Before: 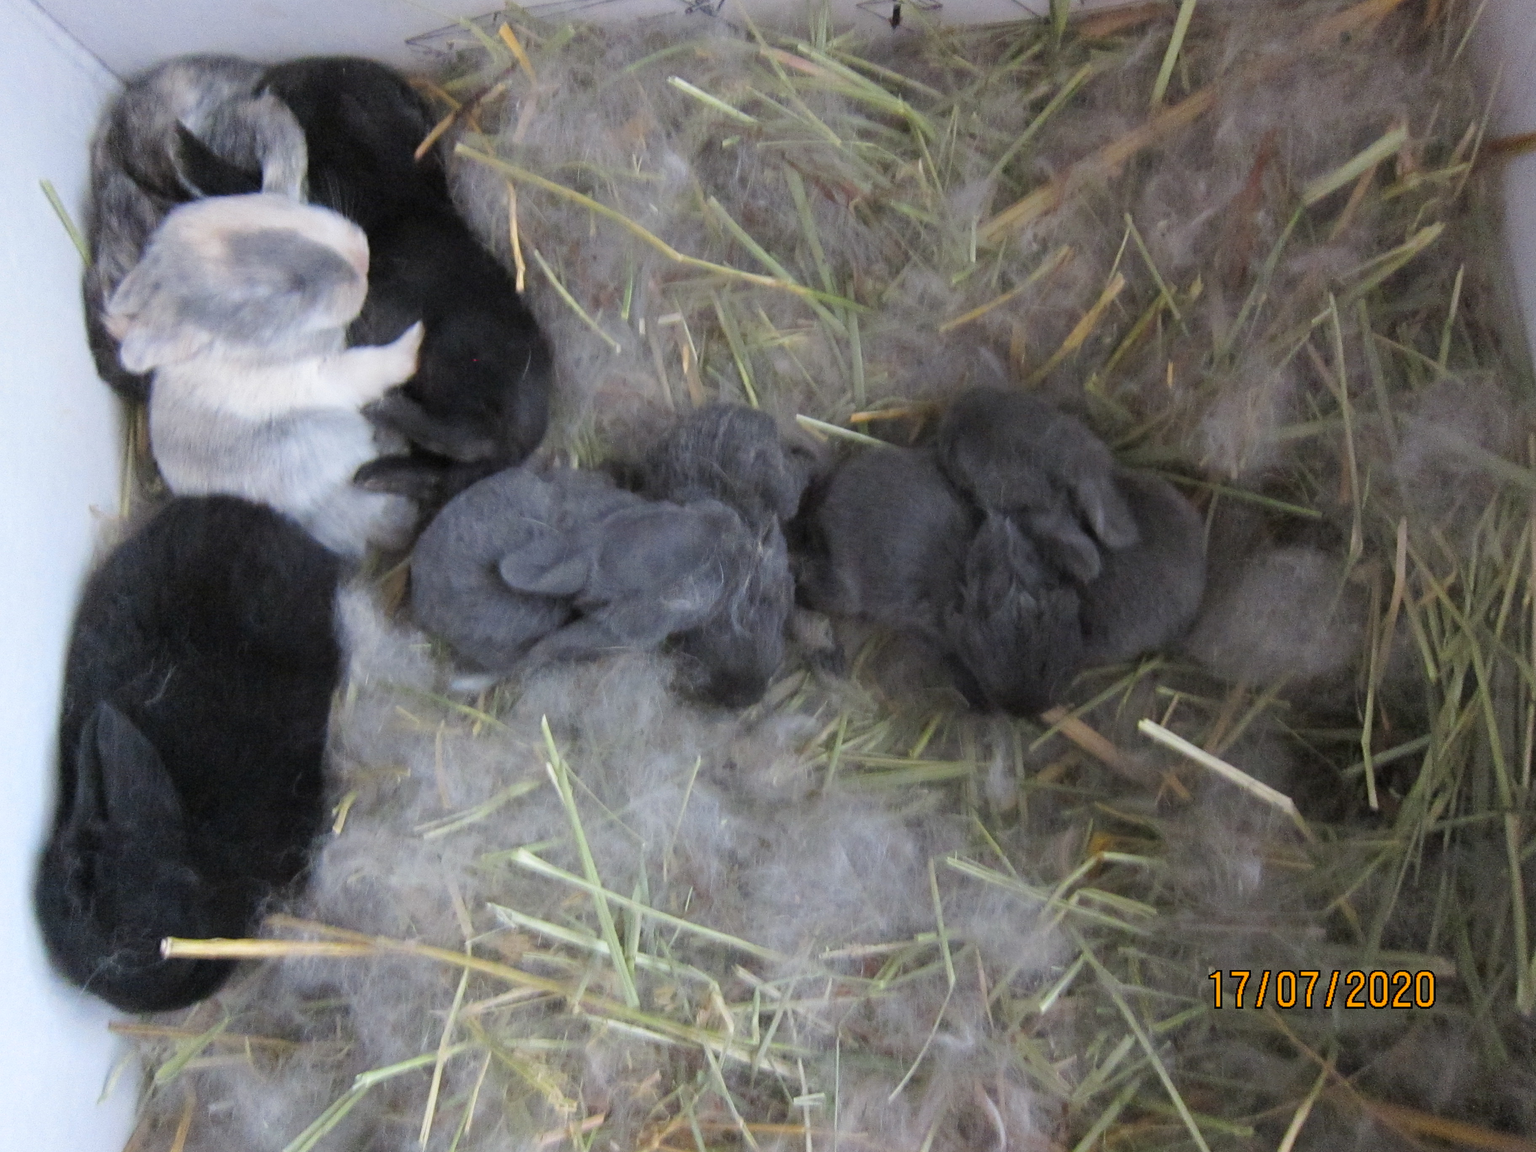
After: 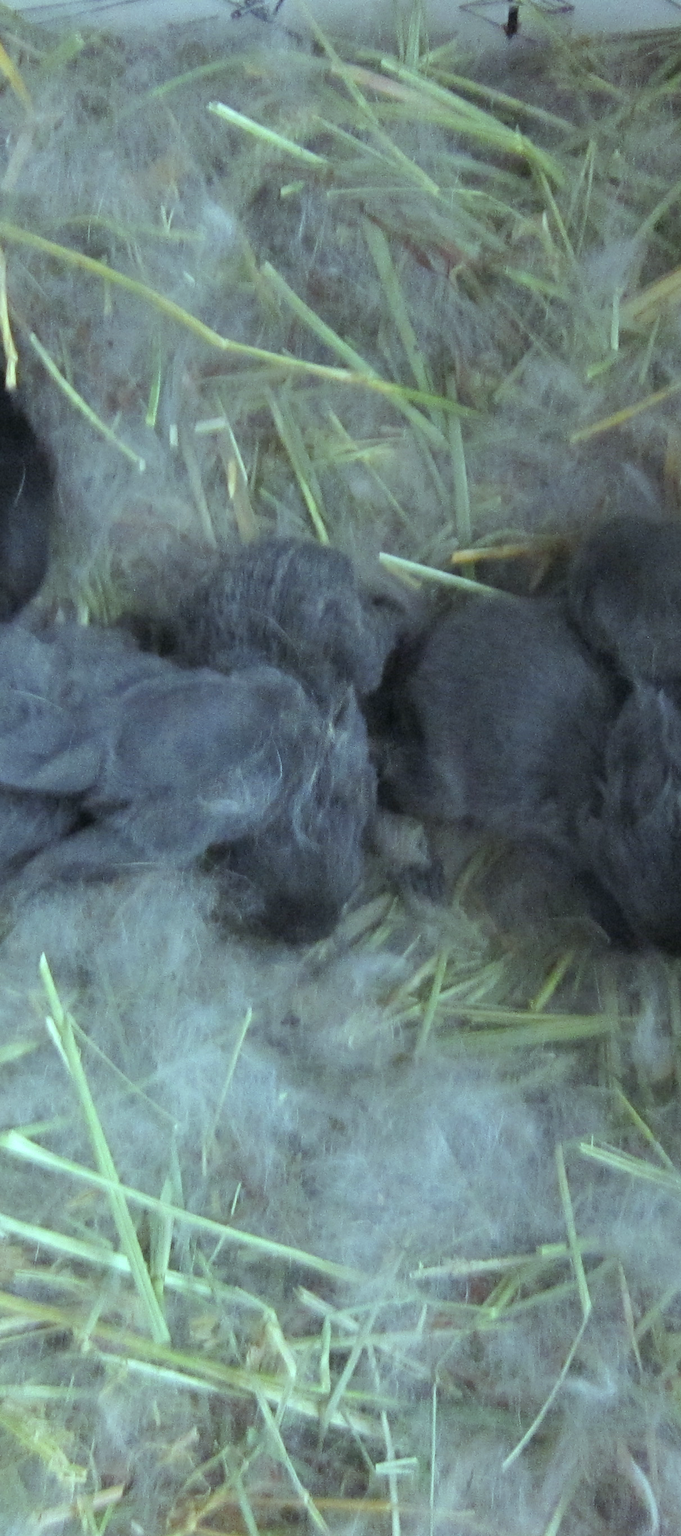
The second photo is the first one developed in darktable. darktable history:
crop: left 33.36%, right 33.36%
color balance: mode lift, gamma, gain (sRGB), lift [0.997, 0.979, 1.021, 1.011], gamma [1, 1.084, 0.916, 0.998], gain [1, 0.87, 1.13, 1.101], contrast 4.55%, contrast fulcrum 38.24%, output saturation 104.09%
